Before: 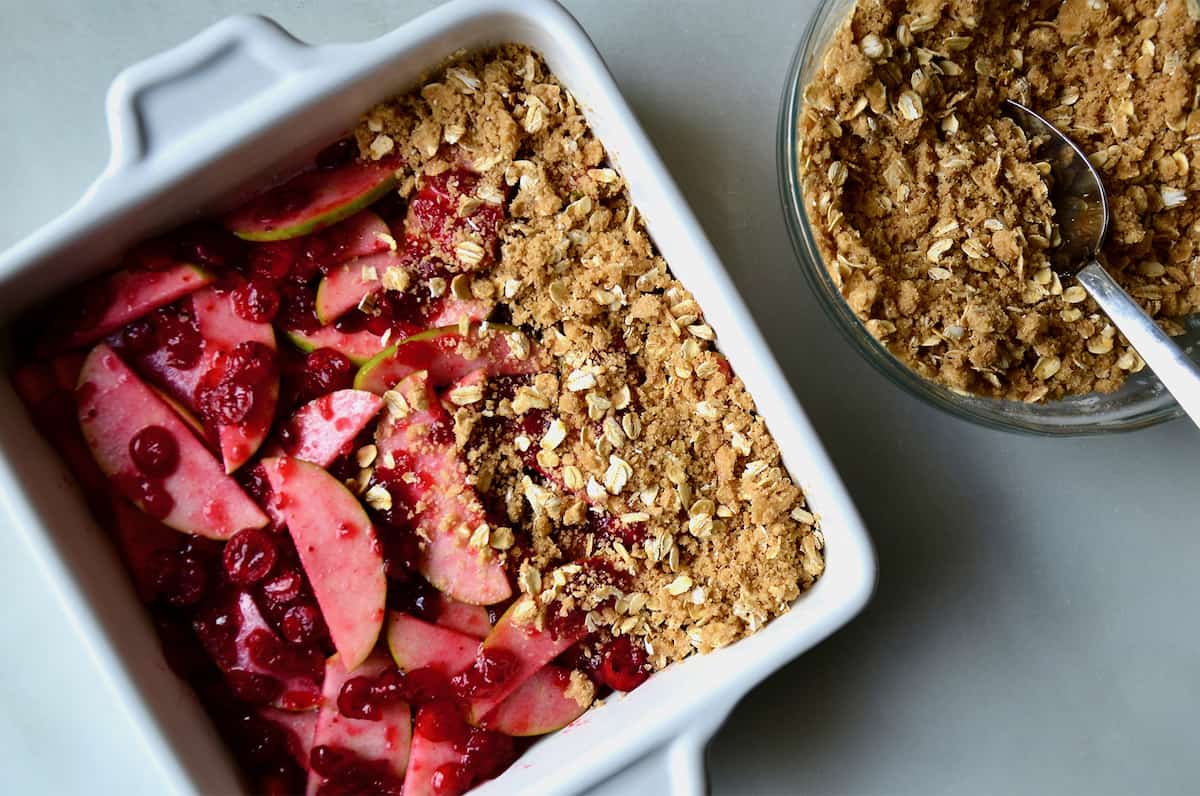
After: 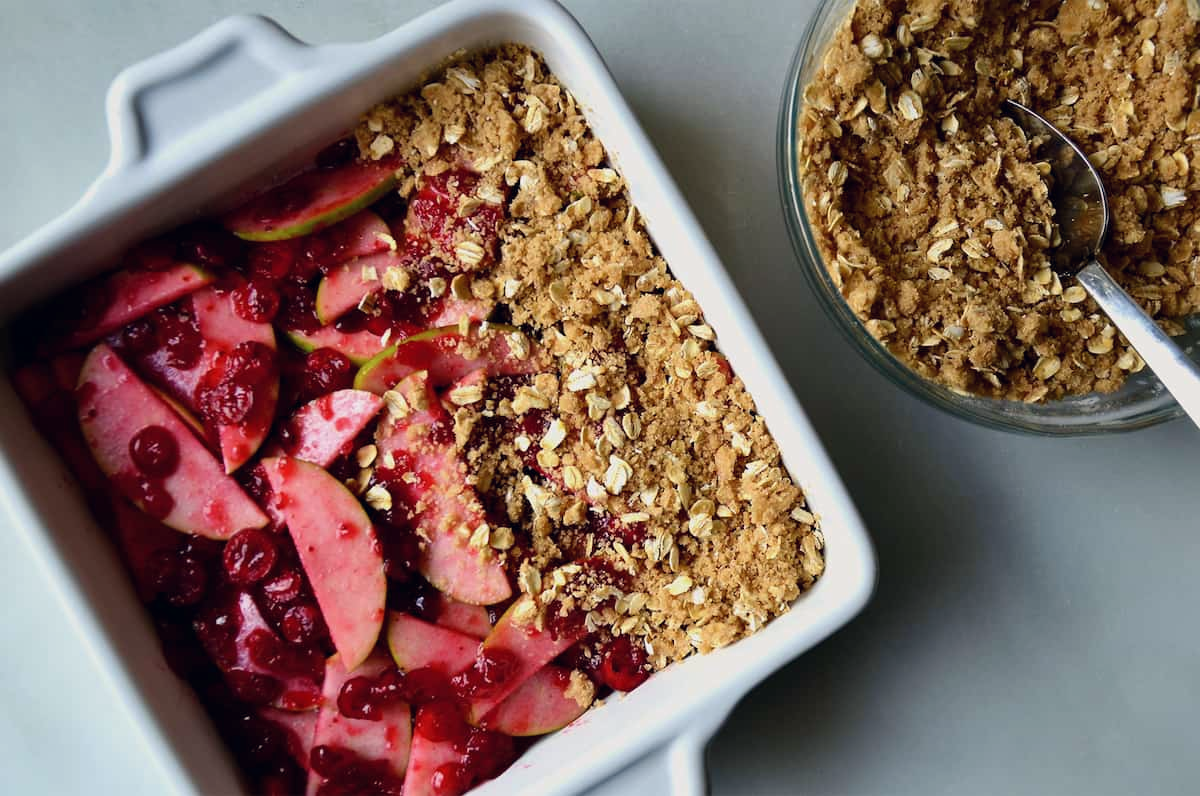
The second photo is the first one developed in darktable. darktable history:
exposure: exposure -0.115 EV, compensate highlight preservation false
color correction: highlights a* 0.427, highlights b* 2.7, shadows a* -0.819, shadows b* -4.36
